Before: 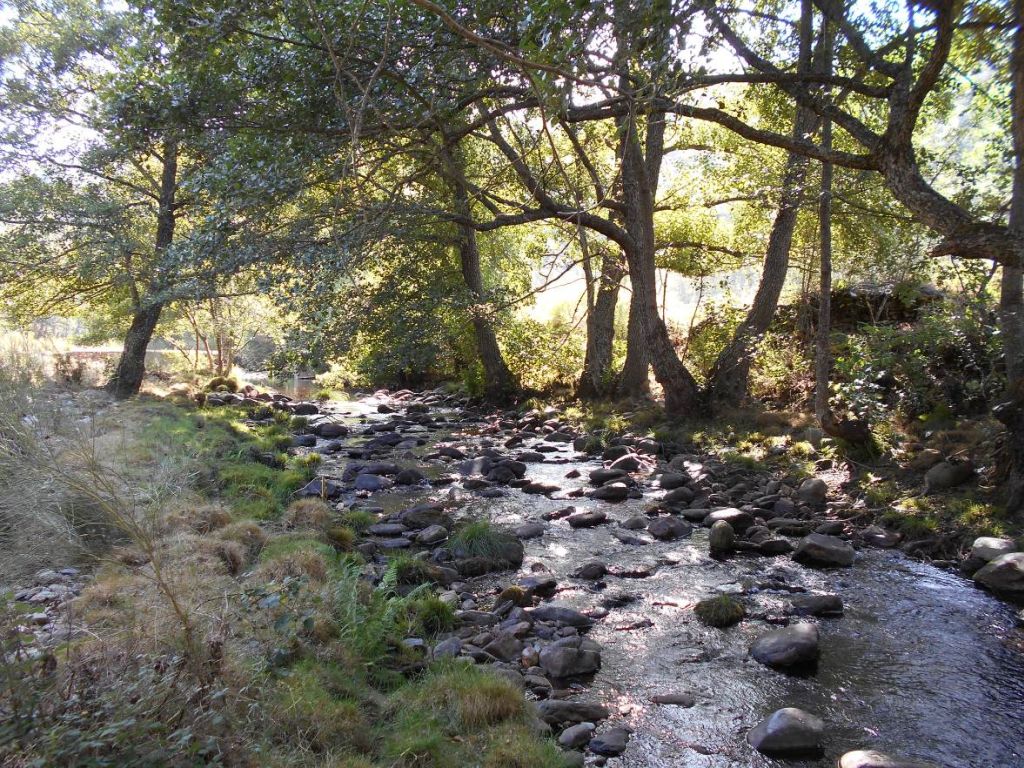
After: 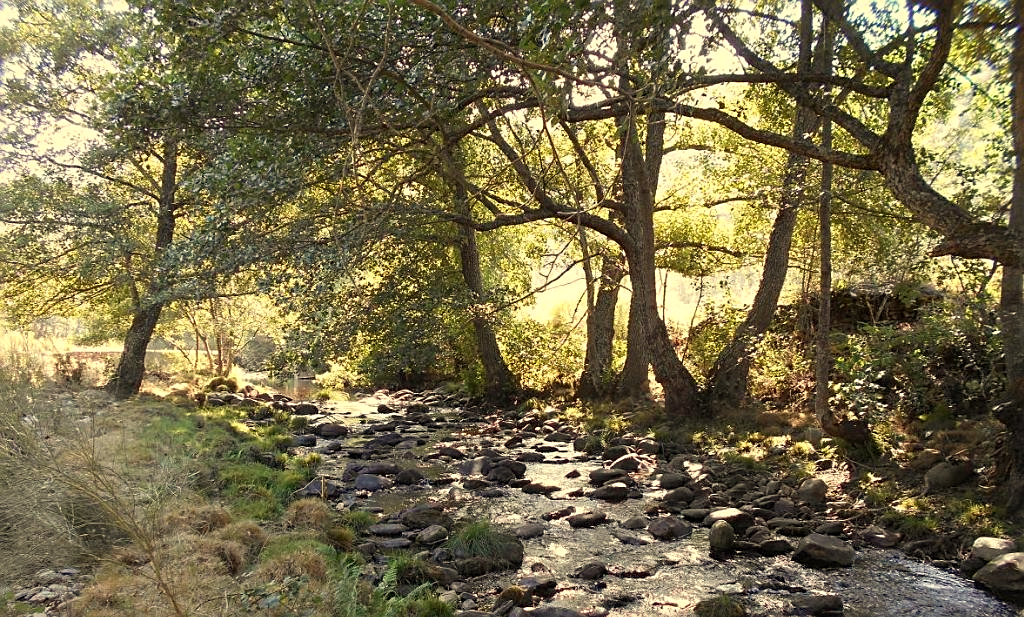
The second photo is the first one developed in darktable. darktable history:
white balance: red 1.08, blue 0.791
crop: bottom 19.644%
sharpen: on, module defaults
